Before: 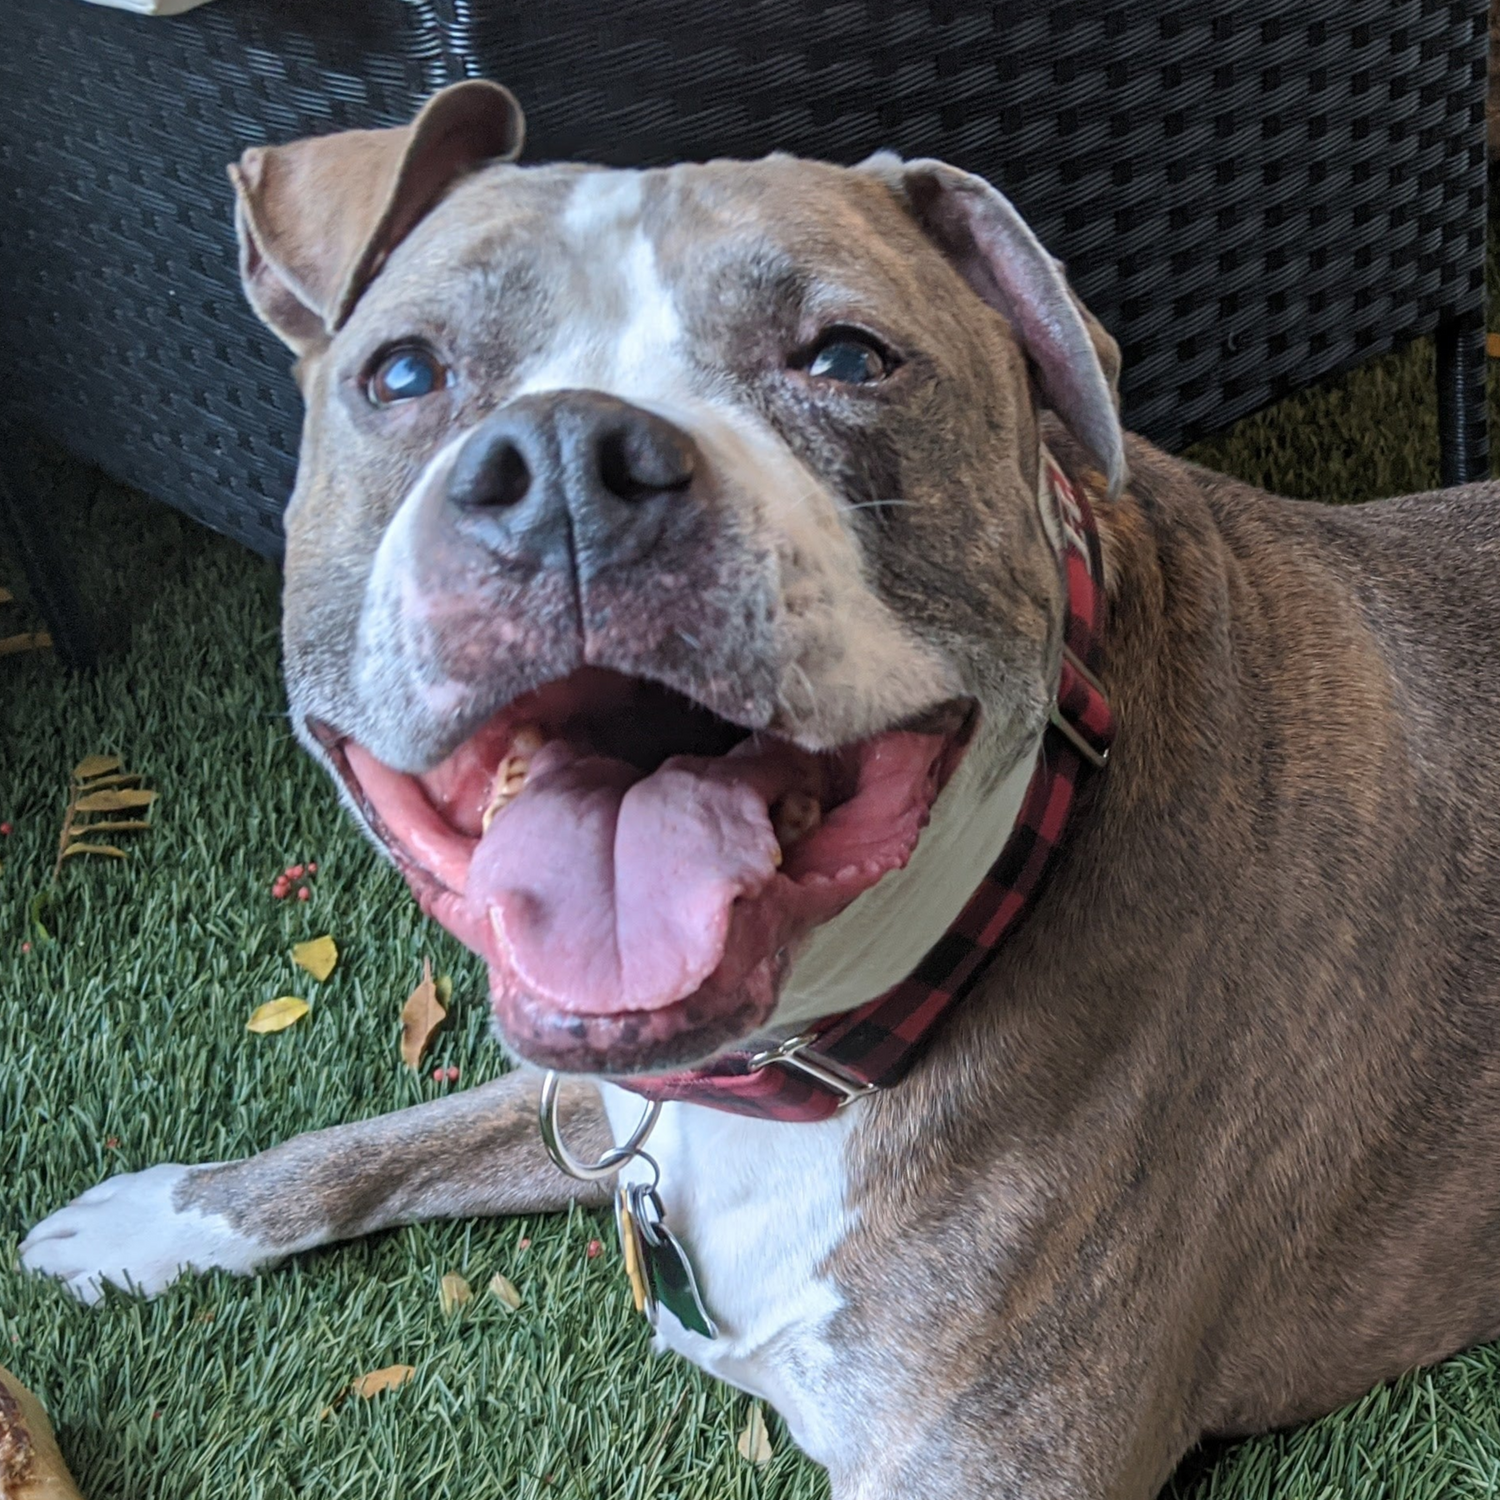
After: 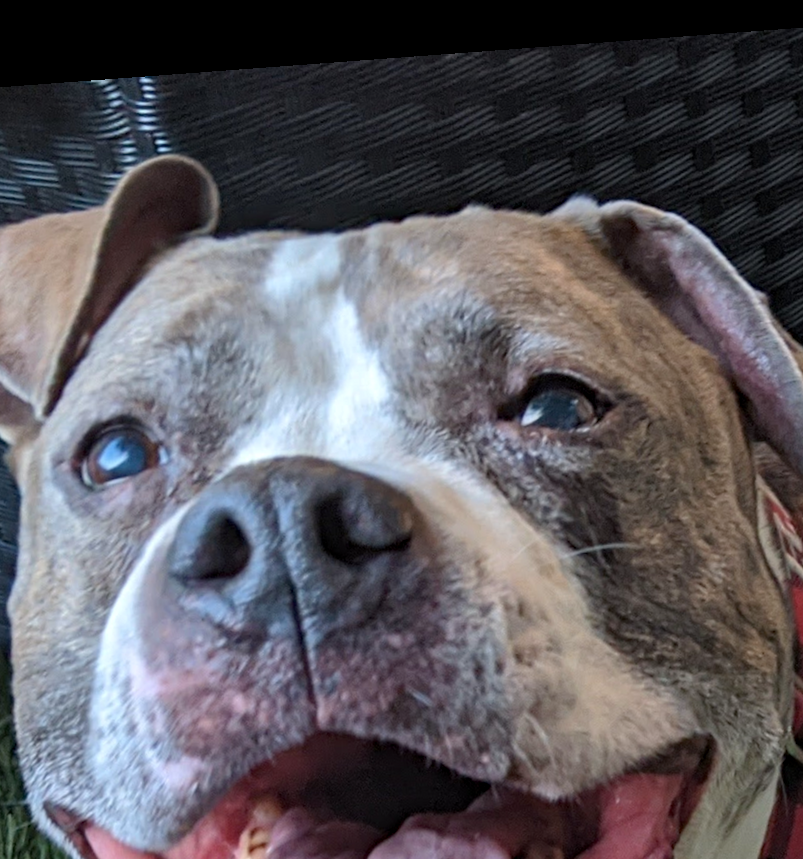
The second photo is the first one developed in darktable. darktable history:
haze removal: compatibility mode true, adaptive false
exposure: compensate highlight preservation false
rotate and perspective: rotation -4.25°, automatic cropping off
crop: left 19.556%, right 30.401%, bottom 46.458%
